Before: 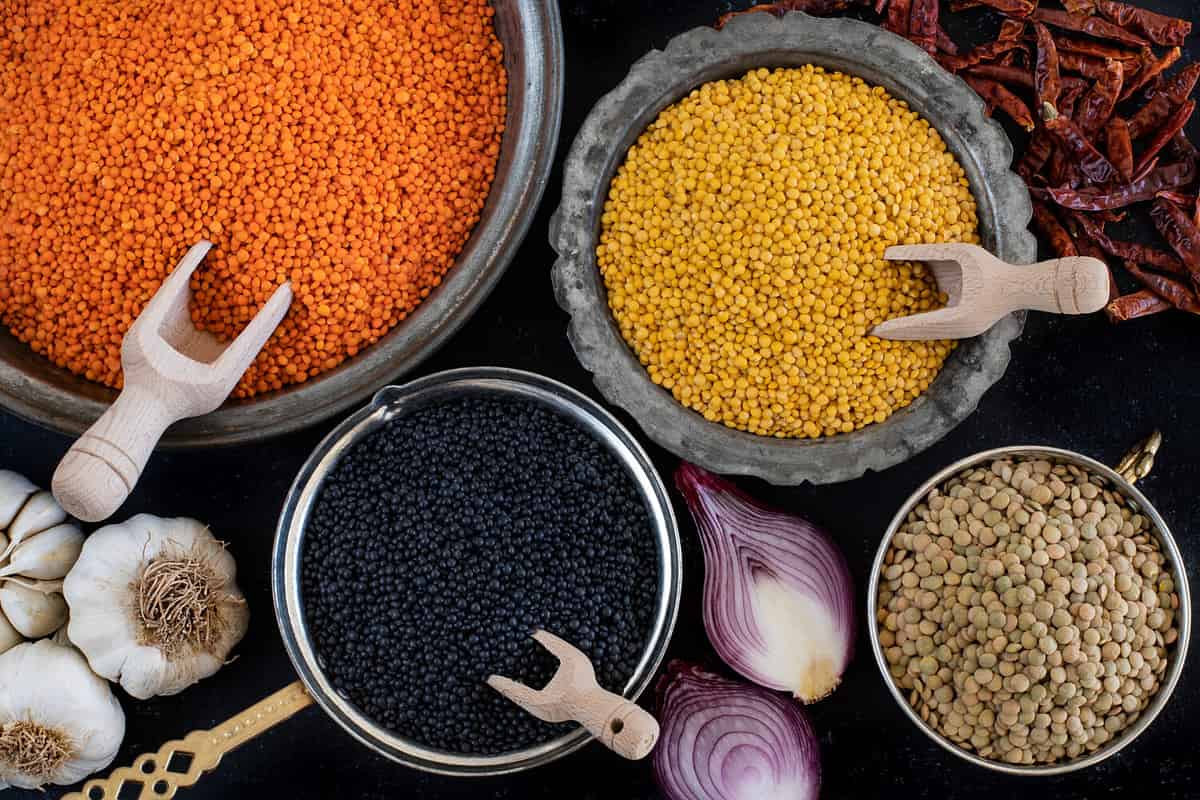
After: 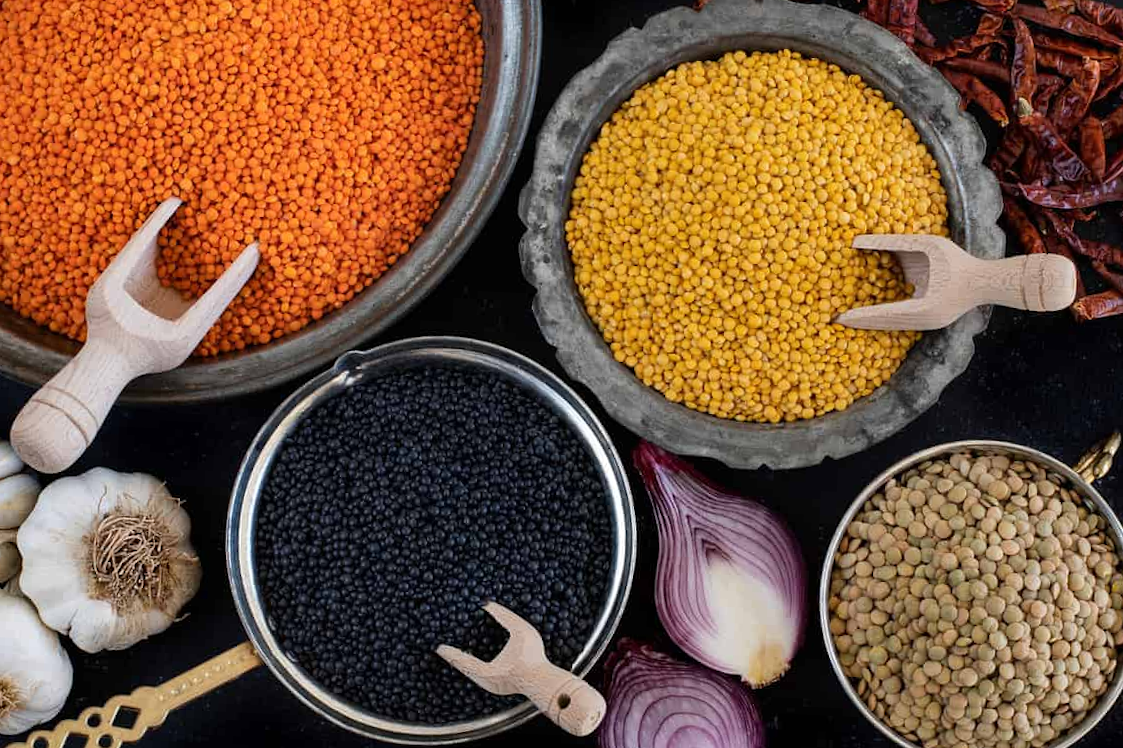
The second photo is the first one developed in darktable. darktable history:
crop and rotate: angle -2.65°
